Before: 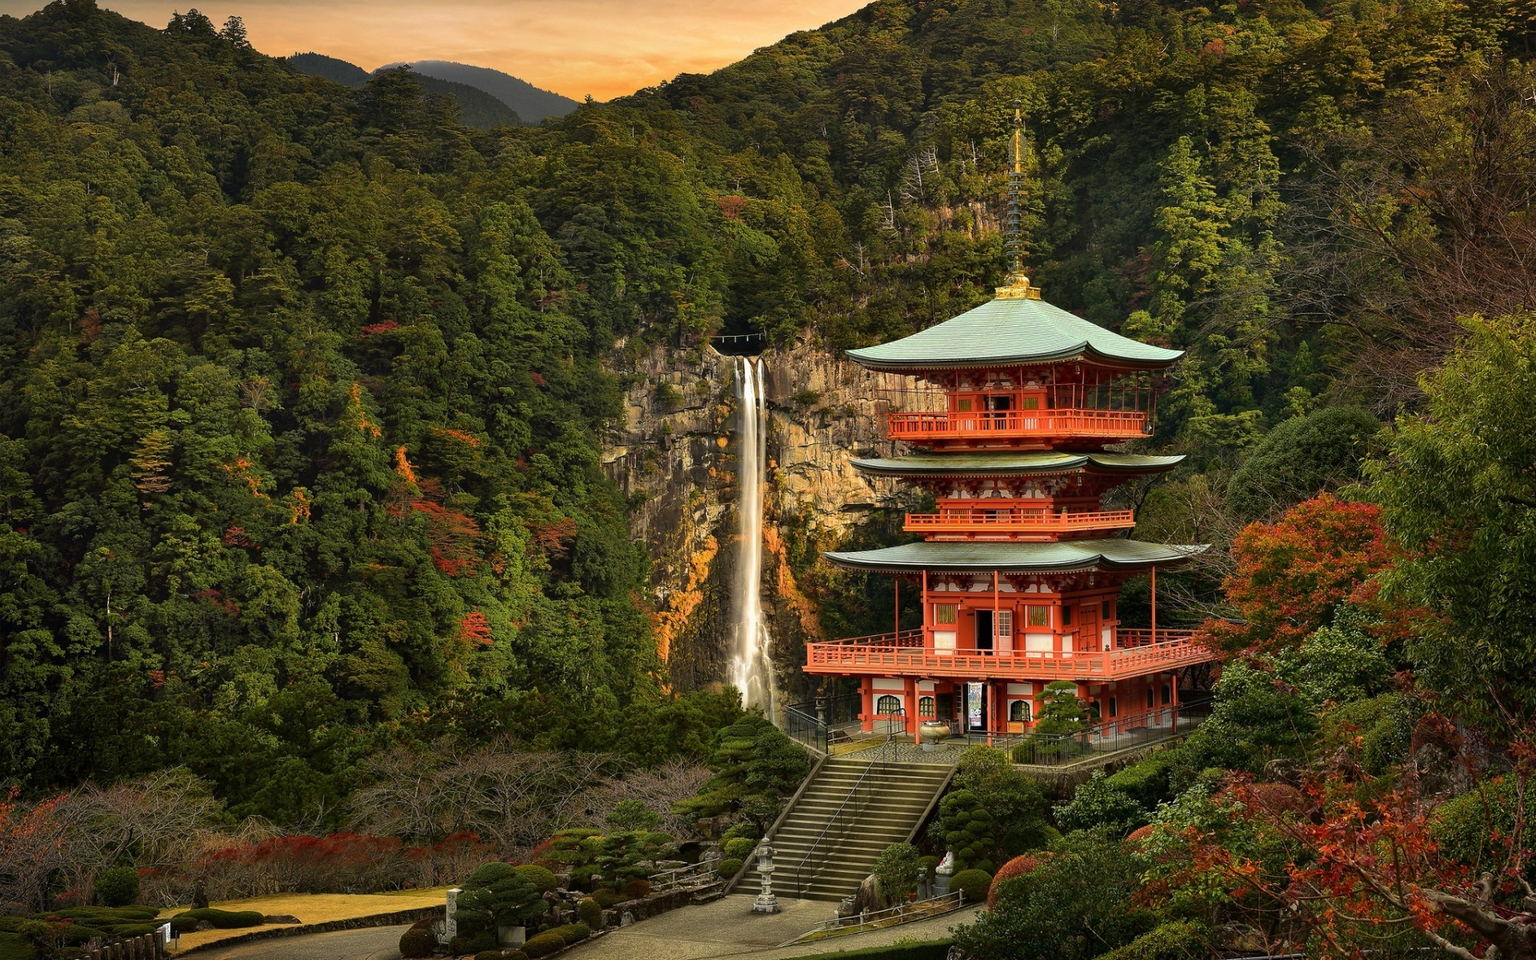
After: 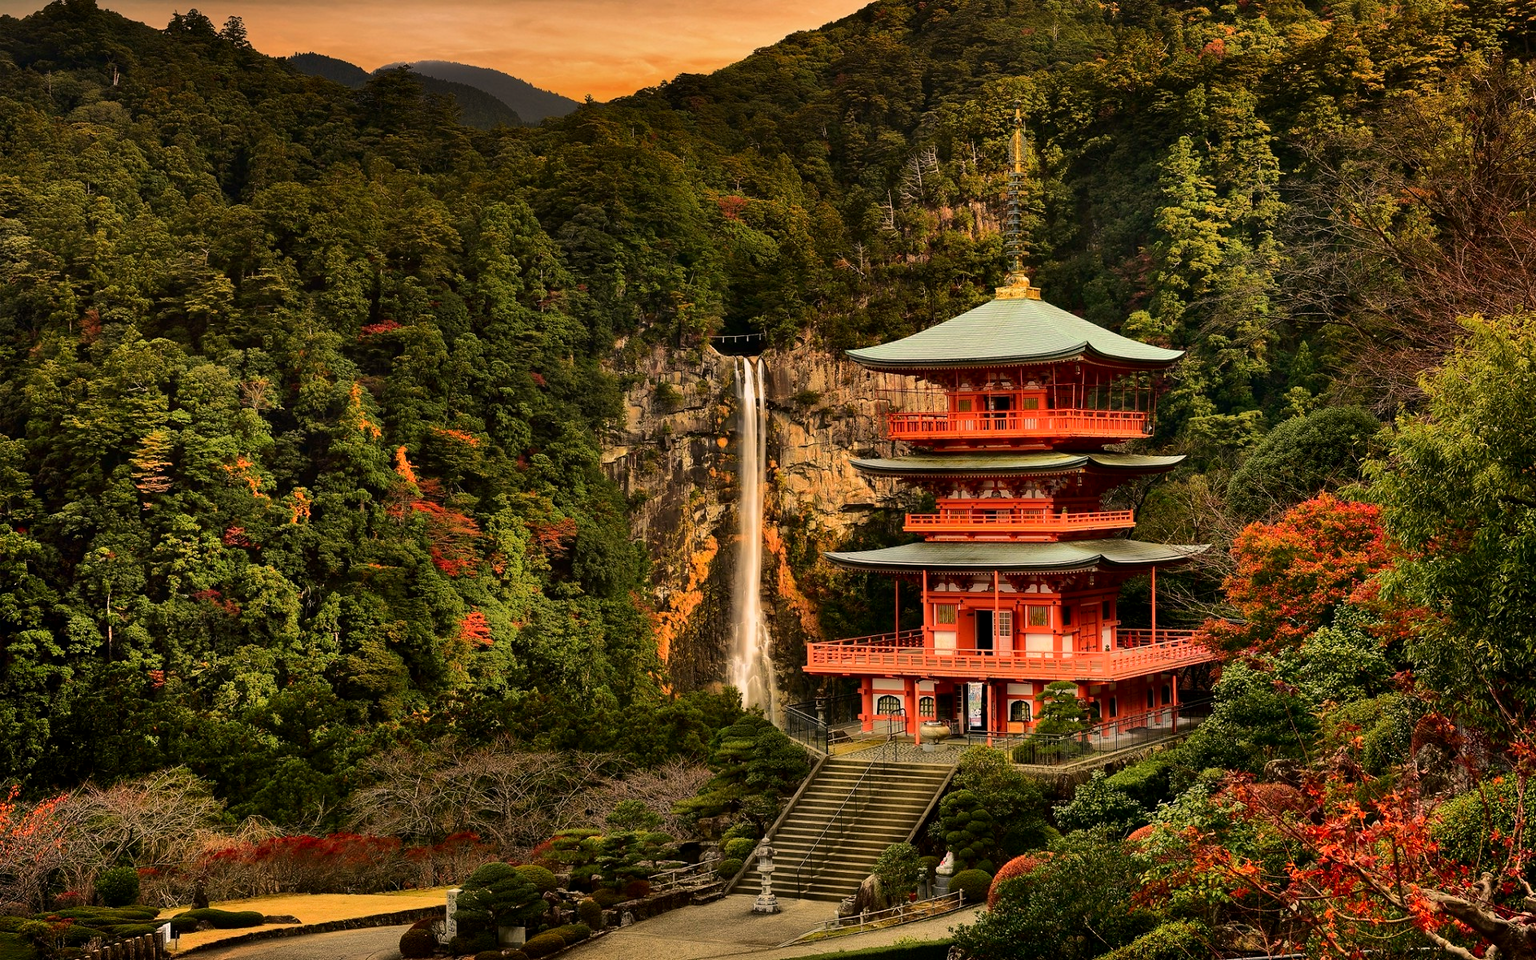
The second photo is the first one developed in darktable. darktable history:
shadows and highlights: radius 200, shadows 63.51, highlights -58.6, highlights color adjustment 0%, soften with gaussian
contrast brightness saturation: brightness -0.12, saturation 0.02
exposure: black level correction 0.029, exposure -0.116 EV
white balance: red 1.103, blue 0.936
